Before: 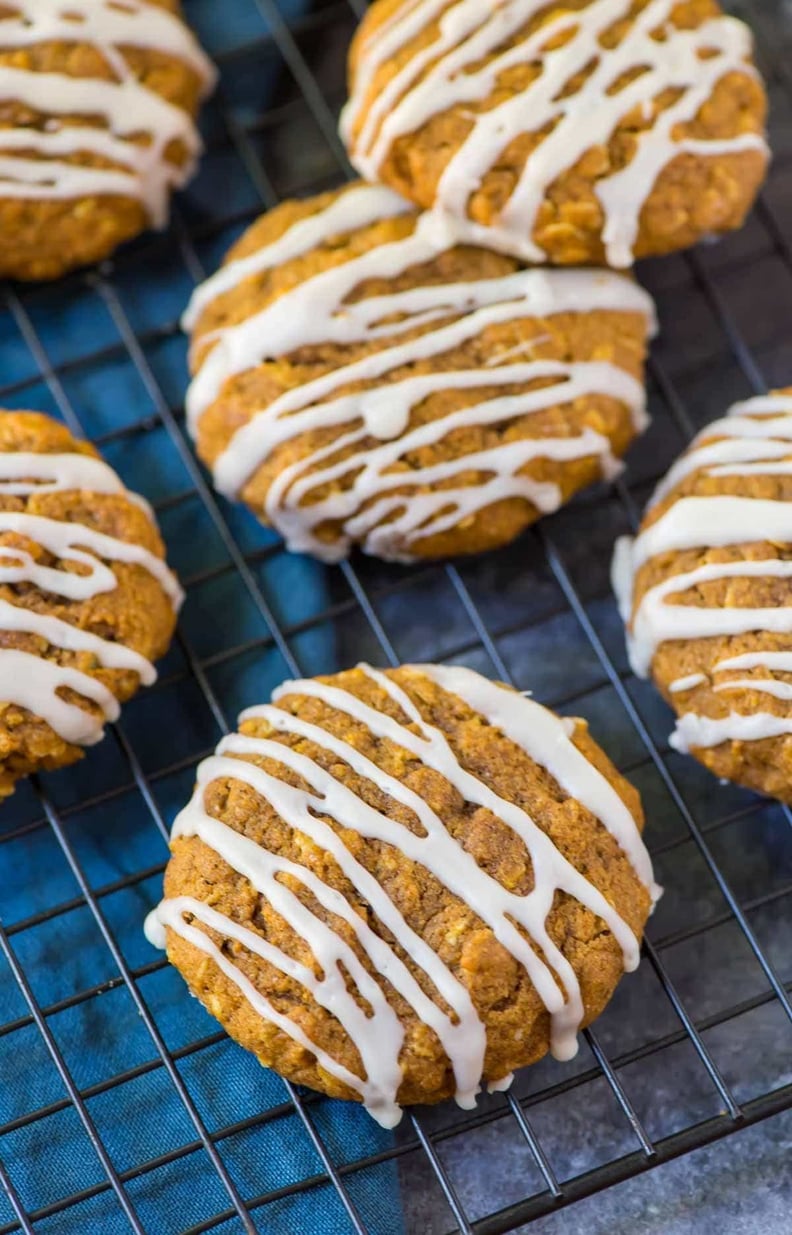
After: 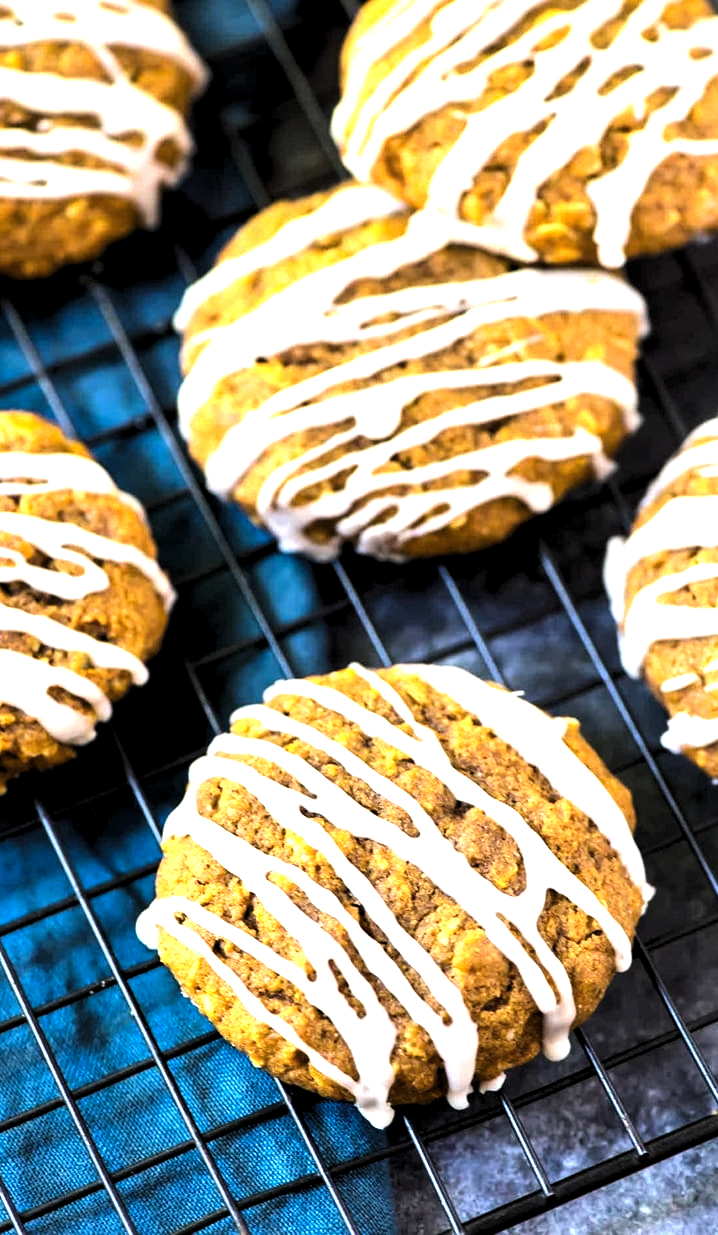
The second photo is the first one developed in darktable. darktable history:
crop and rotate: left 1.023%, right 8.234%
tone equalizer: -8 EV -1.1 EV, -7 EV -0.988 EV, -6 EV -0.889 EV, -5 EV -0.579 EV, -3 EV 0.603 EV, -2 EV 0.863 EV, -1 EV 0.99 EV, +0 EV 1.06 EV, edges refinement/feathering 500, mask exposure compensation -1.57 EV, preserve details no
color zones: curves: ch0 [(0.068, 0.464) (0.25, 0.5) (0.48, 0.508) (0.75, 0.536) (0.886, 0.476) (0.967, 0.456)]; ch1 [(0.066, 0.456) (0.25, 0.5) (0.616, 0.508) (0.746, 0.56) (0.934, 0.444)]
exposure: exposure 0.202 EV, compensate exposure bias true, compensate highlight preservation false
levels: levels [0.062, 0.494, 0.925]
